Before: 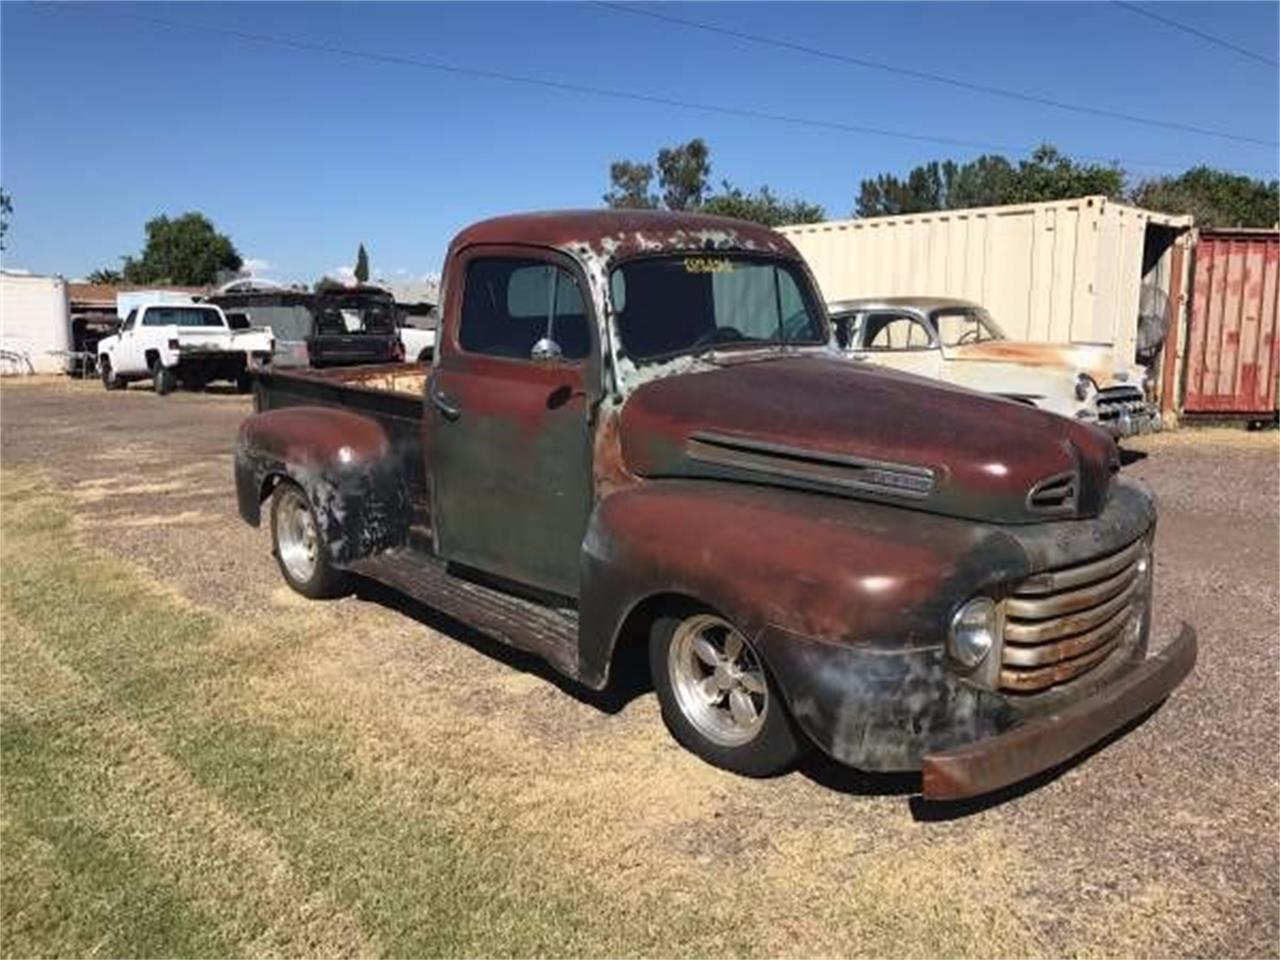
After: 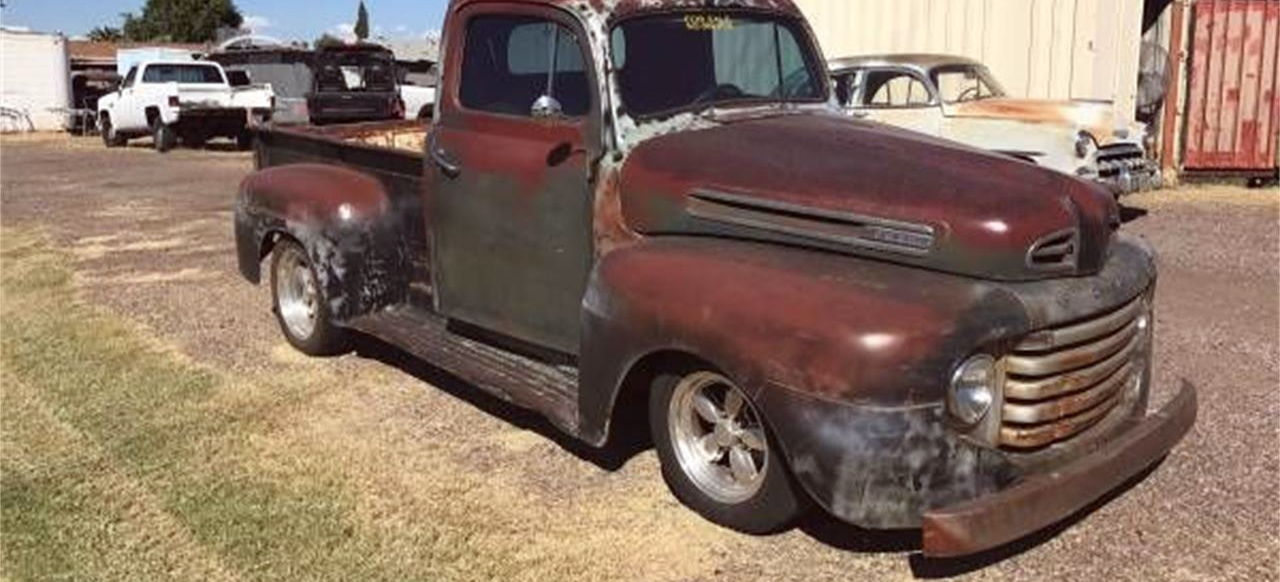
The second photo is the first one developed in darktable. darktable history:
crop and rotate: top 25.357%, bottom 13.942%
color balance: mode lift, gamma, gain (sRGB), lift [1, 1.049, 1, 1]
